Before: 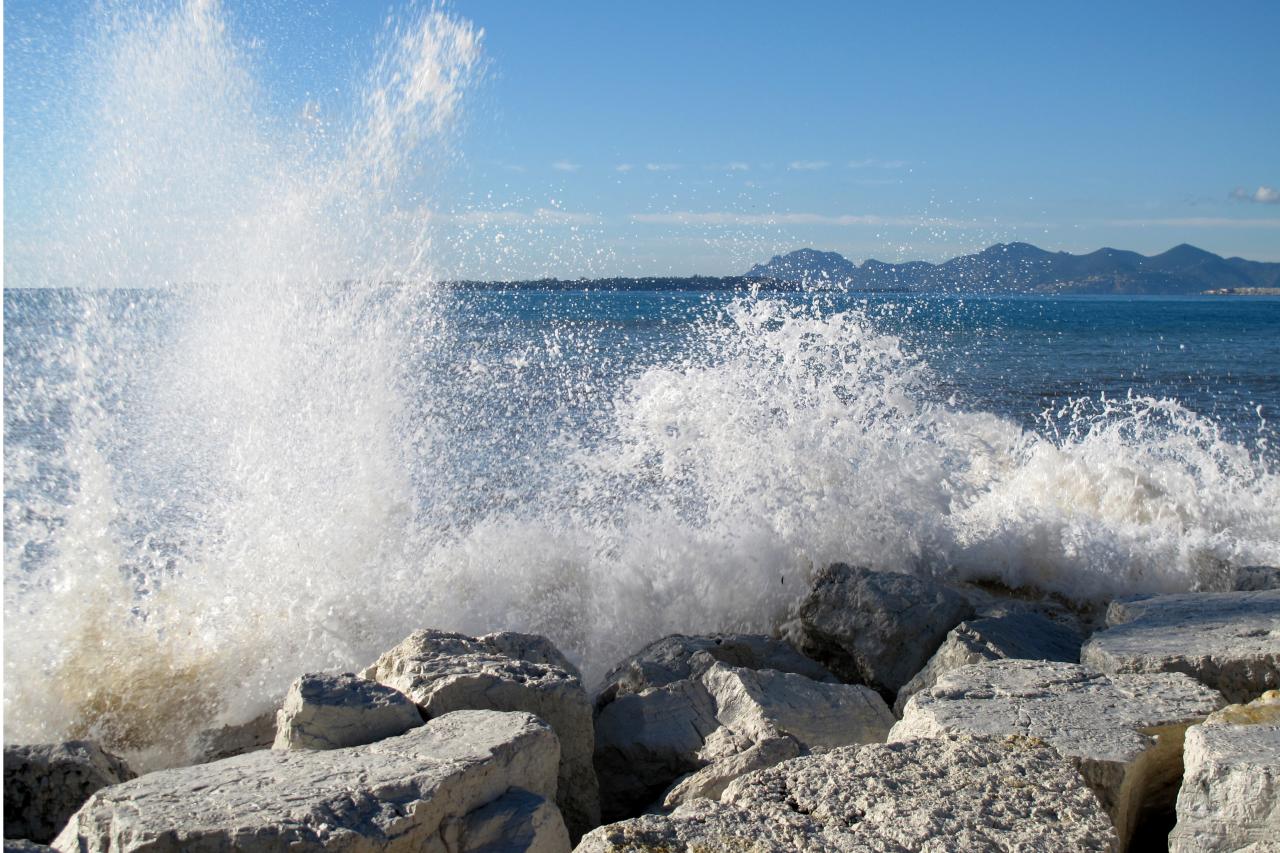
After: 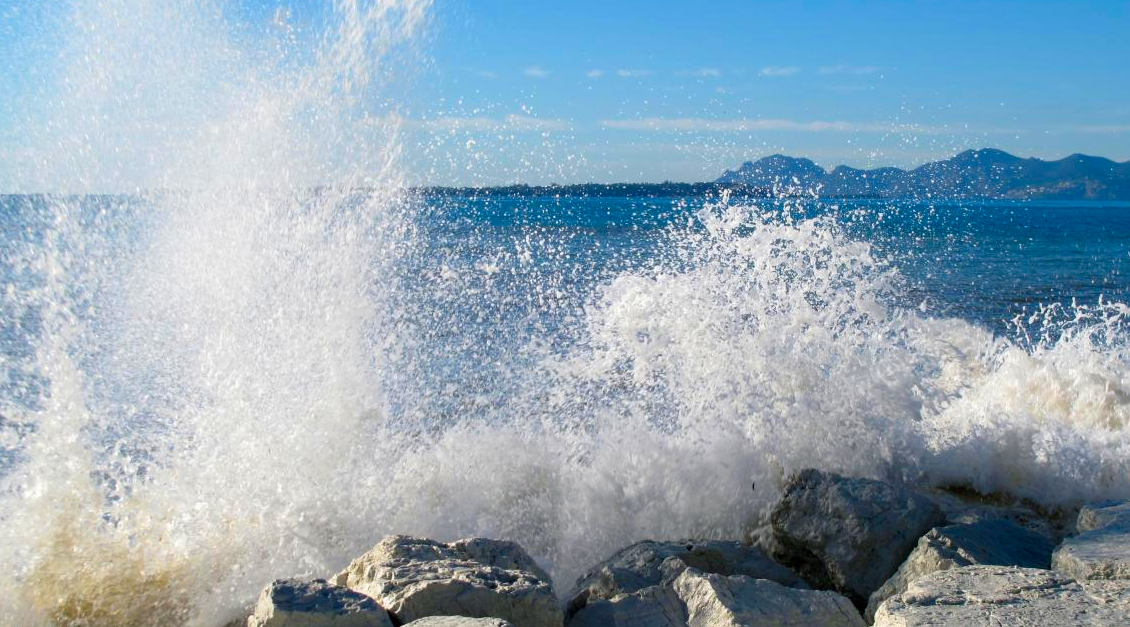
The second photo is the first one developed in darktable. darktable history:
crop and rotate: left 2.285%, top 11.04%, right 9.39%, bottom 15.379%
color balance rgb: shadows lift › chroma 2.043%, shadows lift › hue 222.43°, perceptual saturation grading › global saturation 50.83%
